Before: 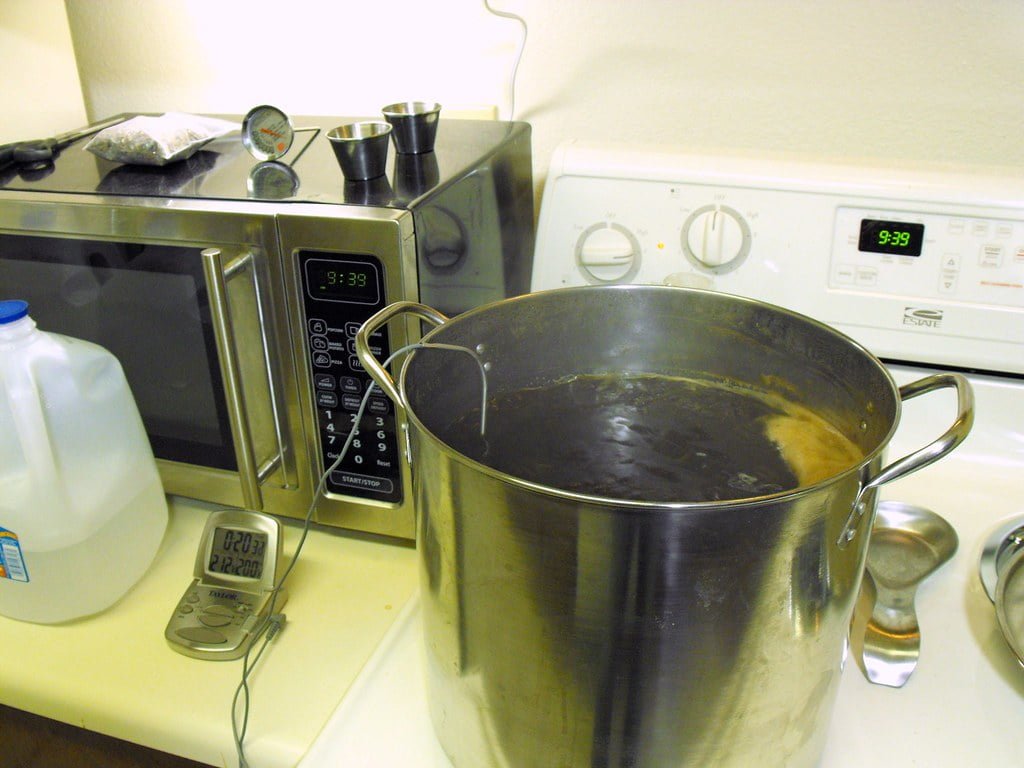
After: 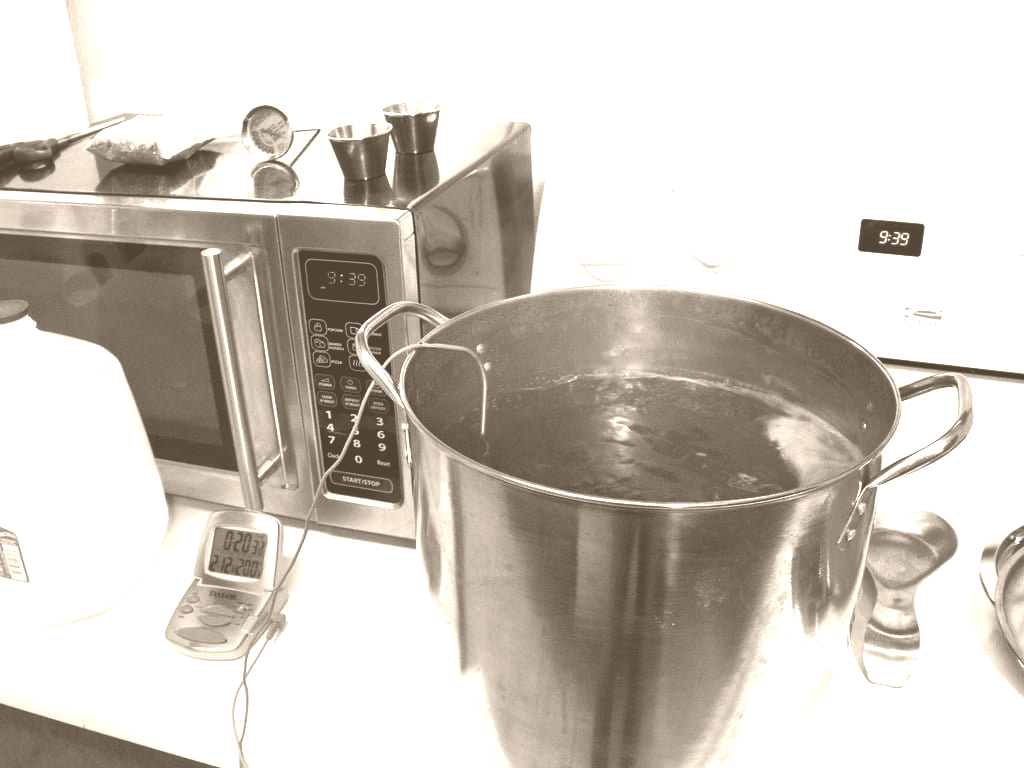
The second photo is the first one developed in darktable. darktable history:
tone equalizer: -8 EV -0.417 EV, -7 EV -0.389 EV, -6 EV -0.333 EV, -5 EV -0.222 EV, -3 EV 0.222 EV, -2 EV 0.333 EV, -1 EV 0.389 EV, +0 EV 0.417 EV, edges refinement/feathering 500, mask exposure compensation -1.57 EV, preserve details no
local contrast: mode bilateral grid, contrast 20, coarseness 50, detail 120%, midtone range 0.2
shadows and highlights: radius 337.17, shadows 29.01, soften with gaussian
colorize: hue 34.49°, saturation 35.33%, source mix 100%, version 1
